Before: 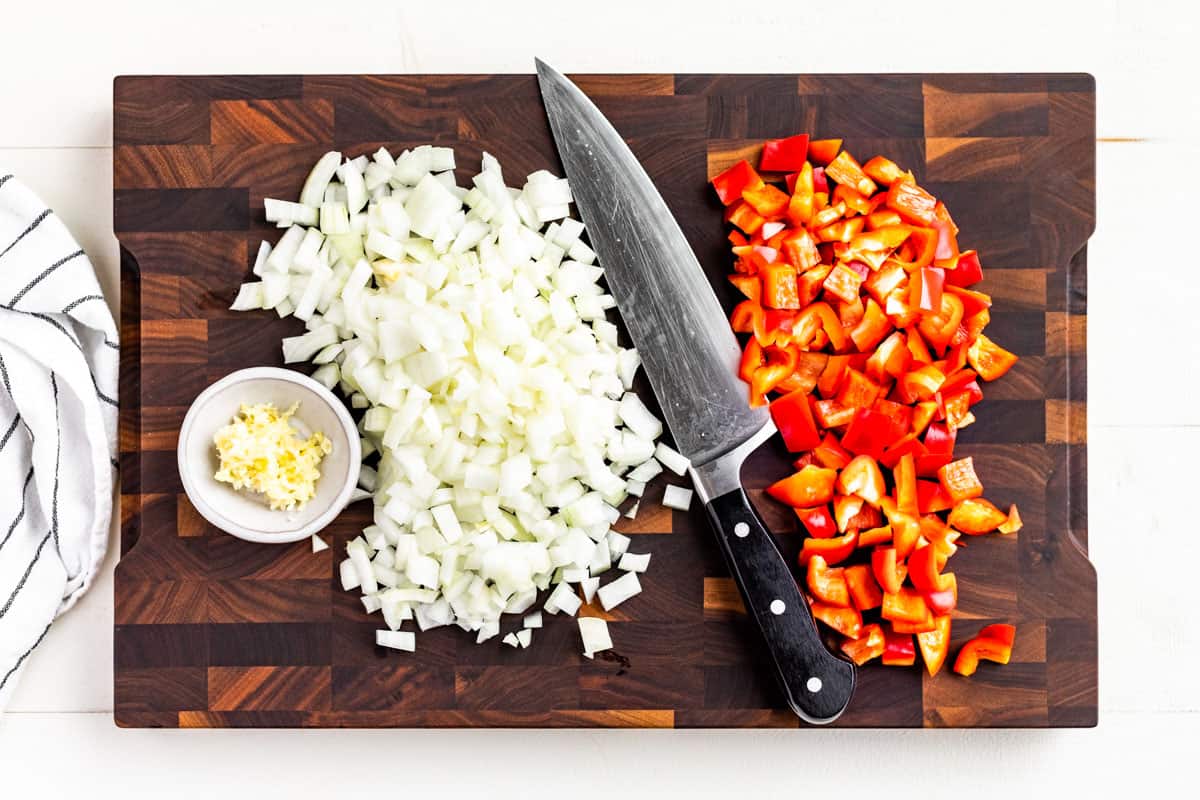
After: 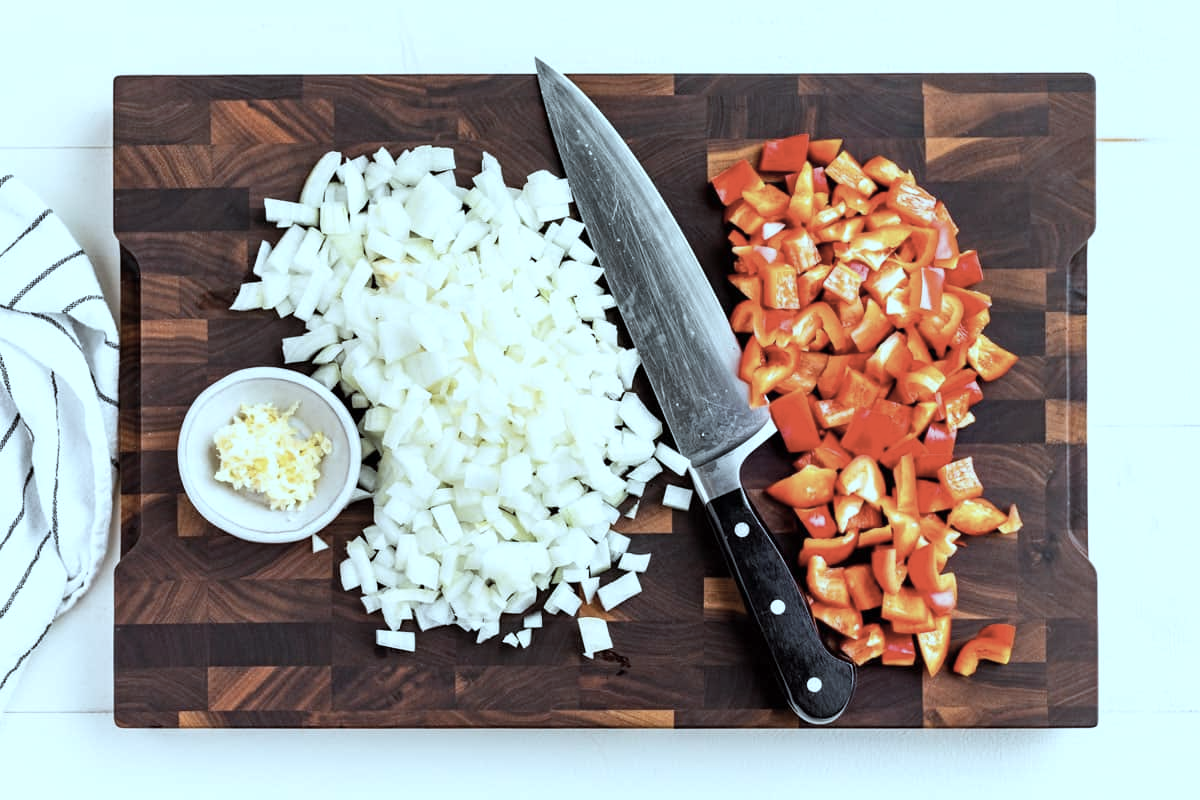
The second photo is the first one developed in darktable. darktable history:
color correction: highlights a* -12.67, highlights b* -17.93, saturation 0.699
